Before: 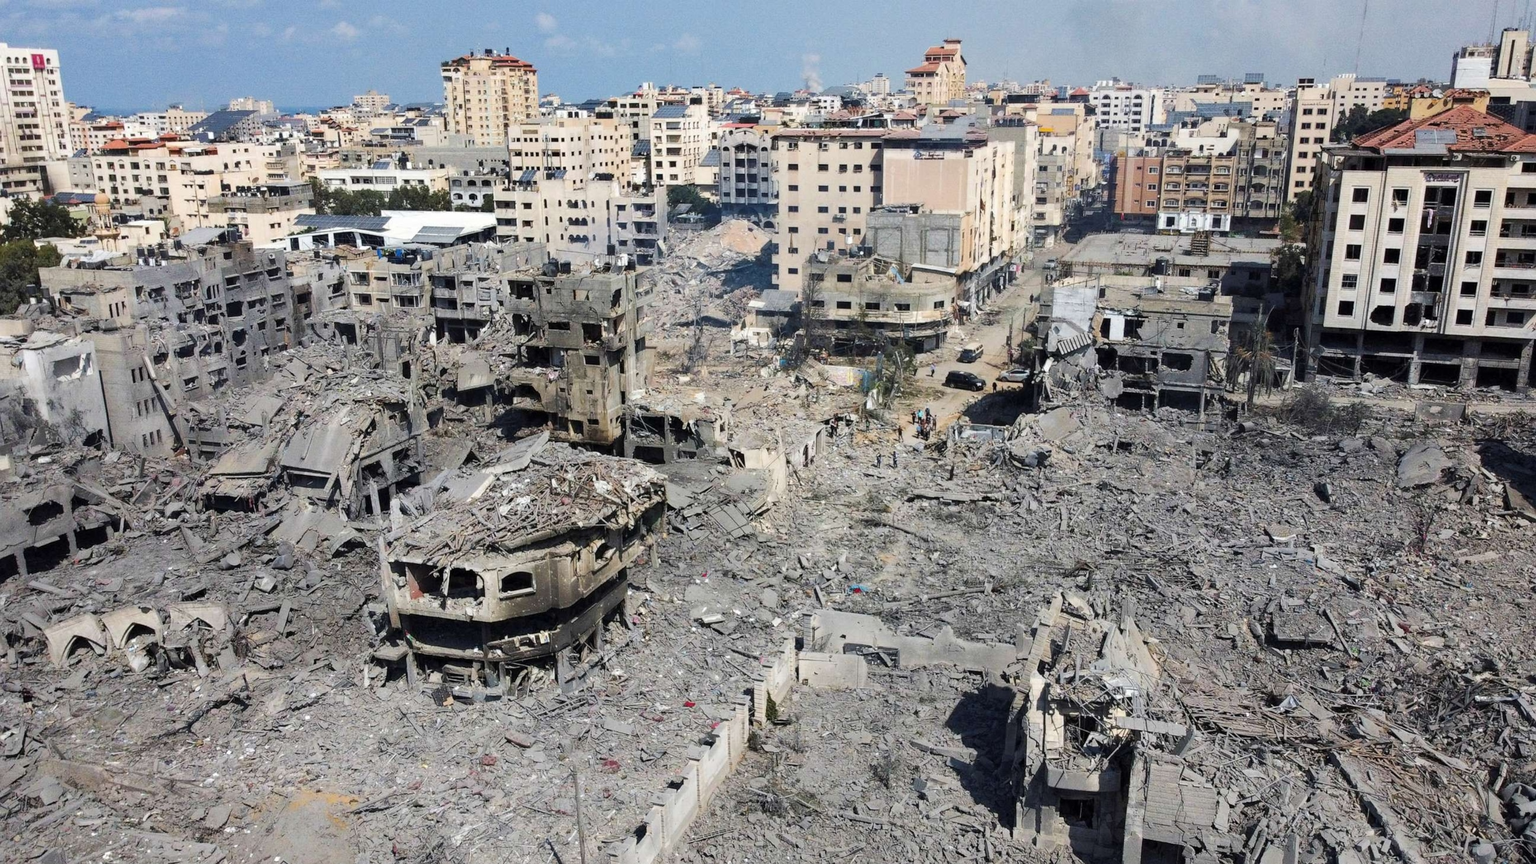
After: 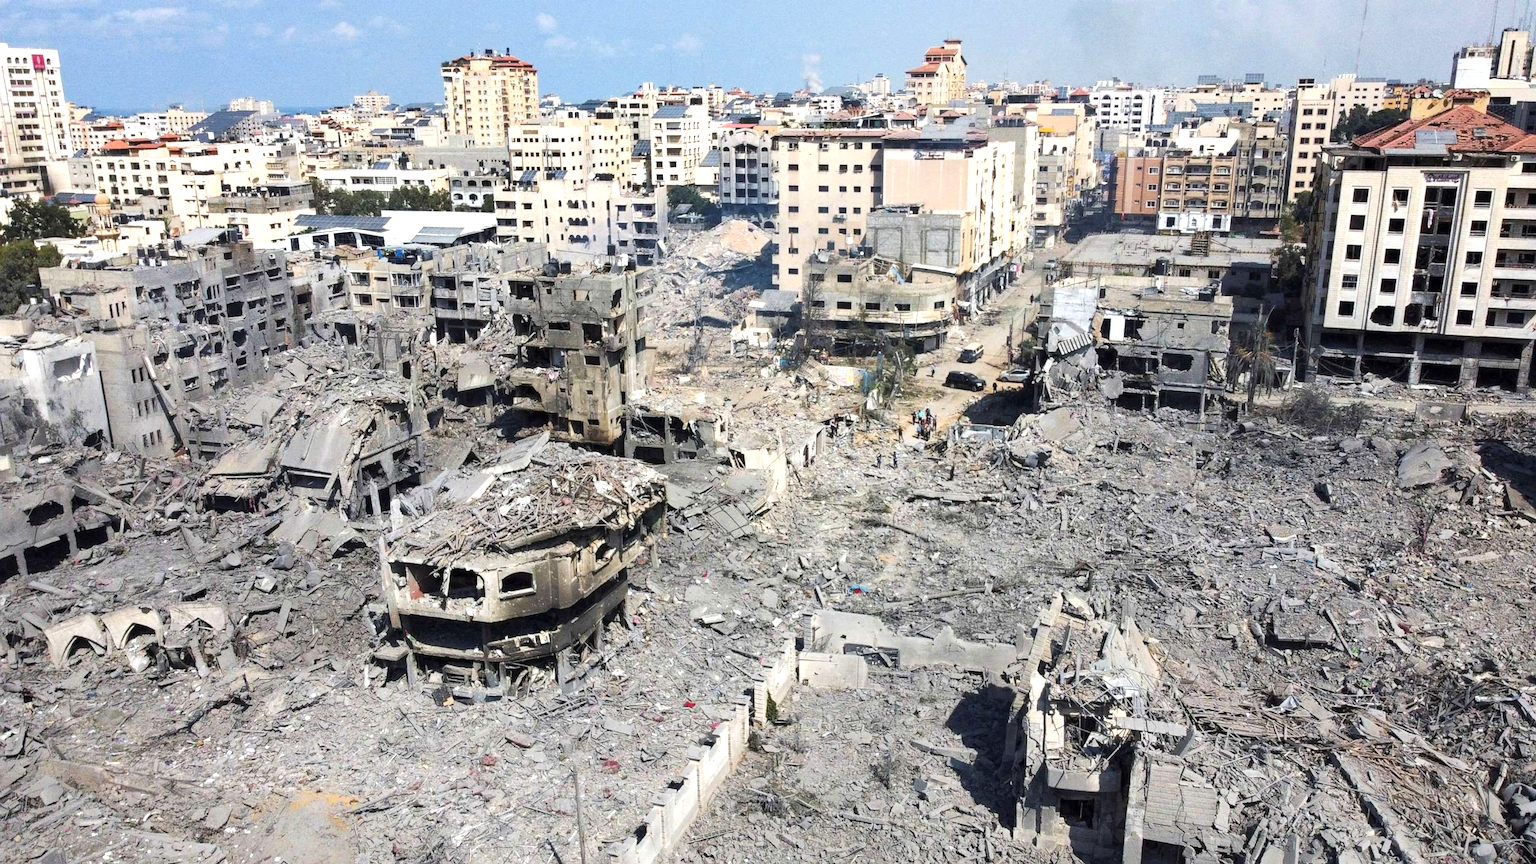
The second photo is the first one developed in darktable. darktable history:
exposure: exposure 0.55 EV, compensate exposure bias true, compensate highlight preservation false
